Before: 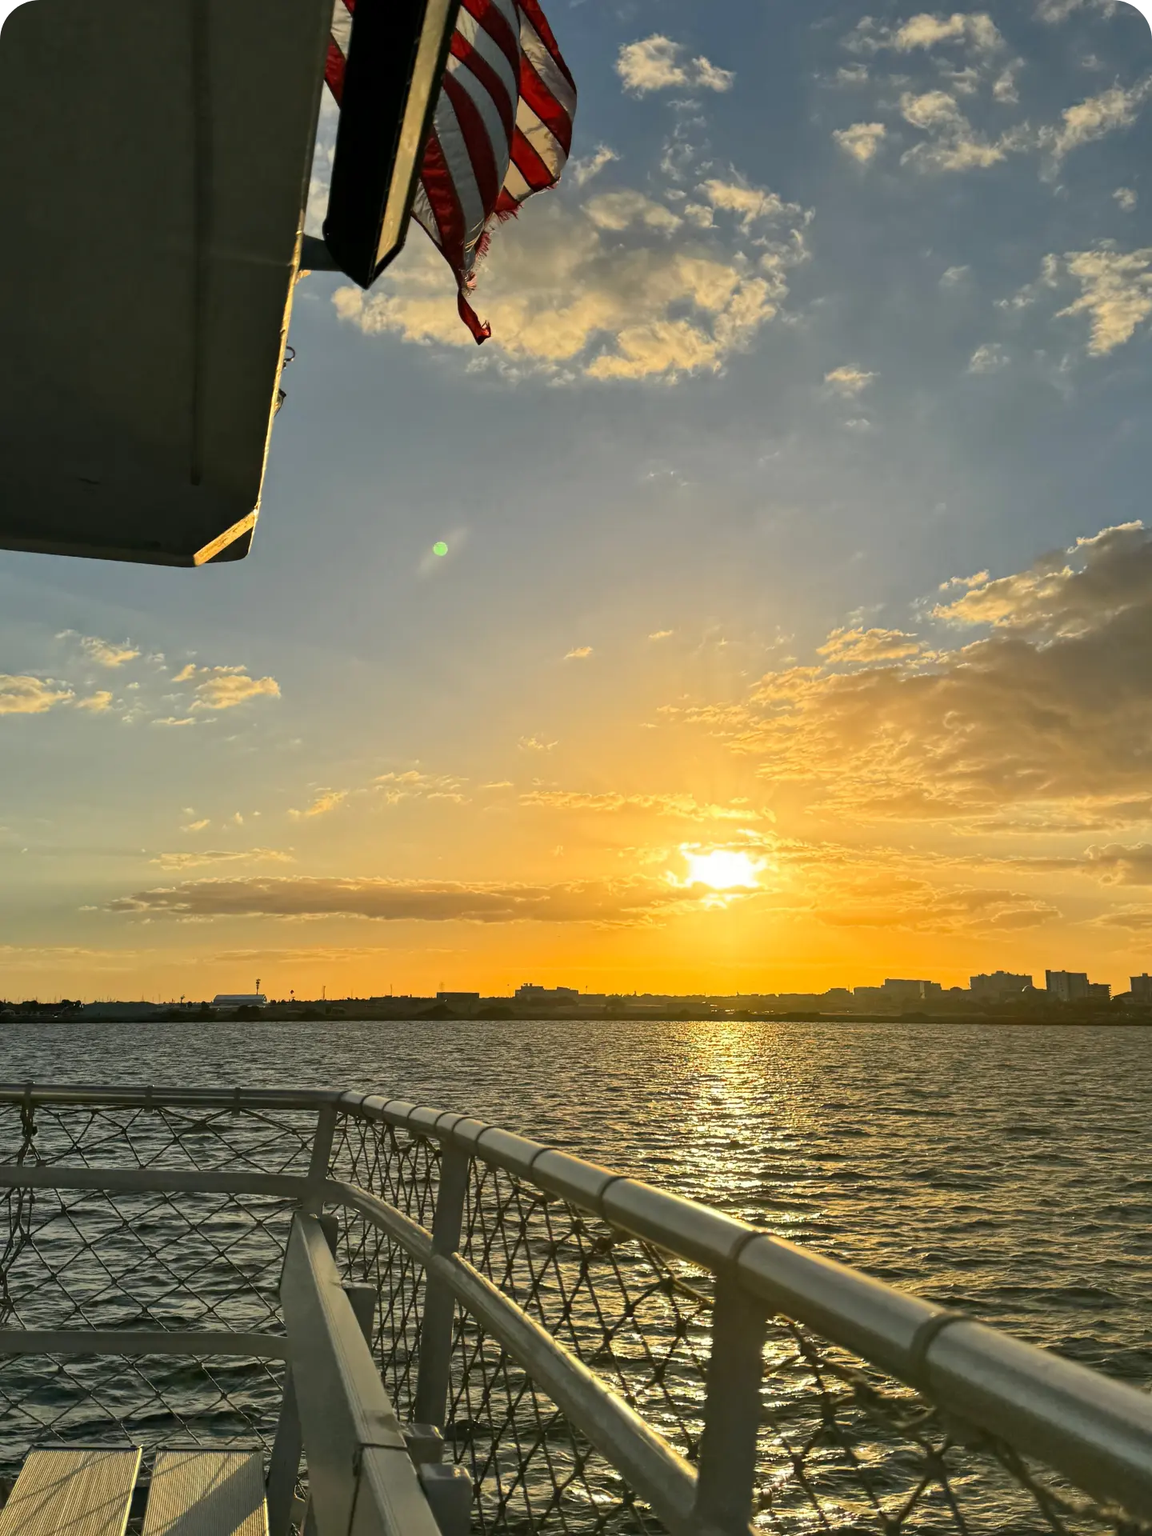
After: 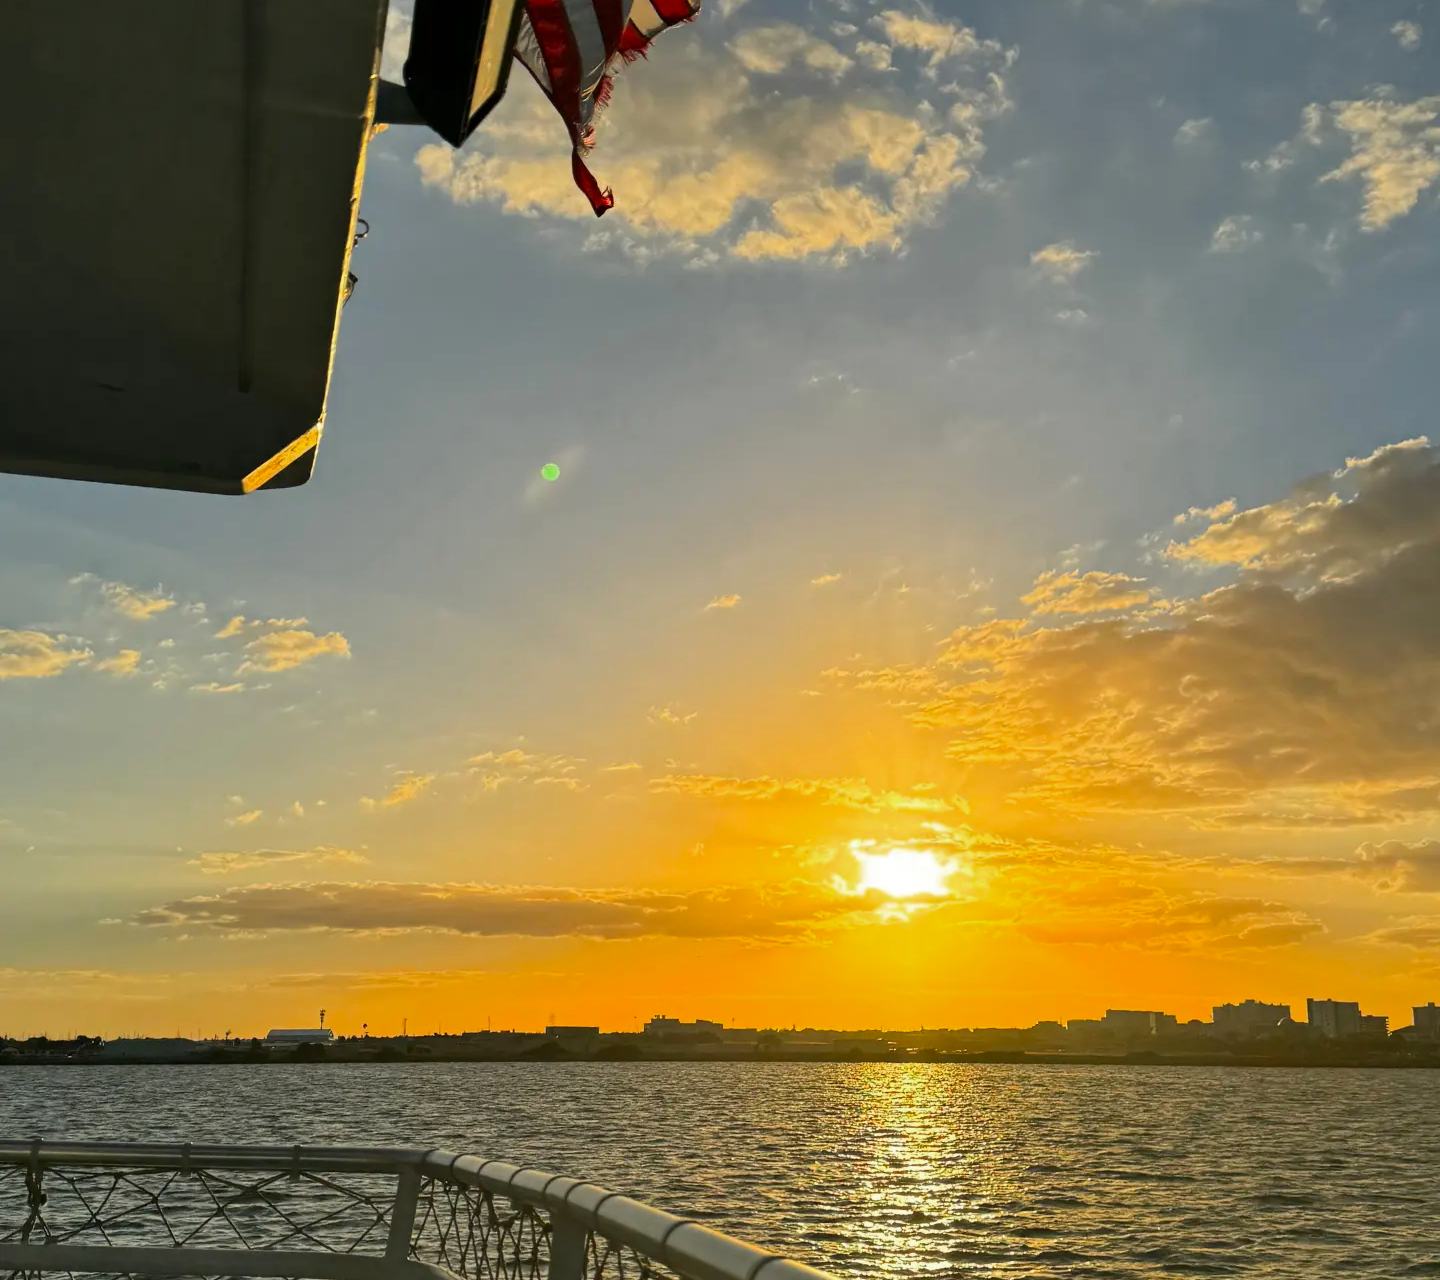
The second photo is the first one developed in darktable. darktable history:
vibrance: vibrance 95.34%
crop: top 11.166%, bottom 22.168%
